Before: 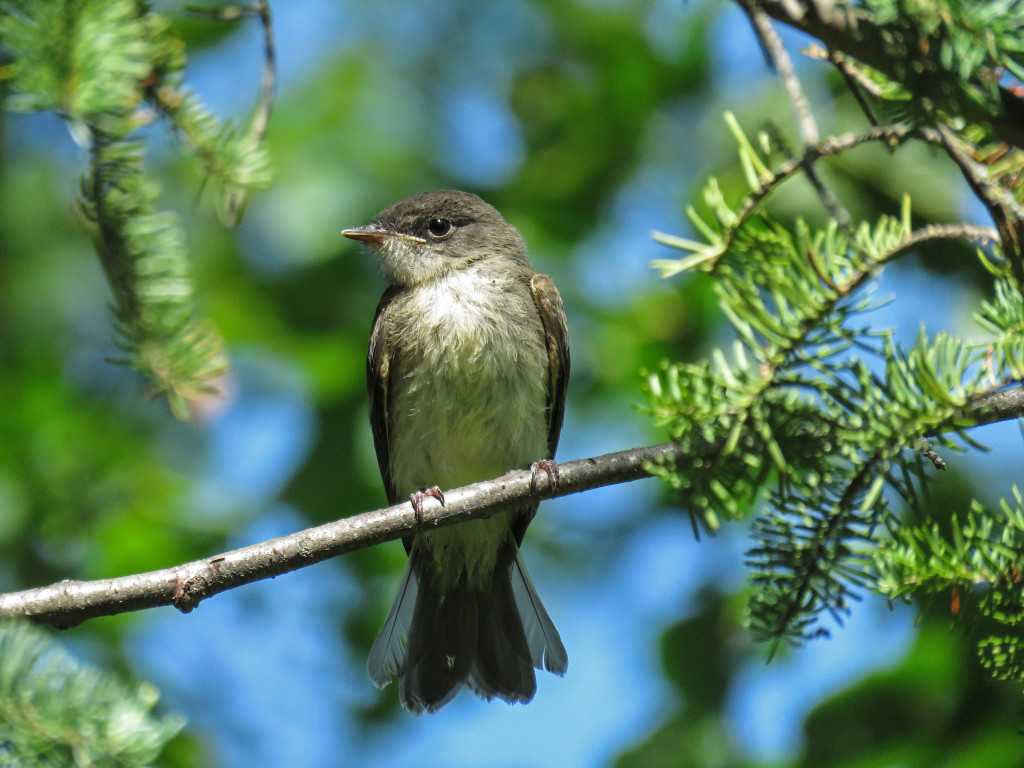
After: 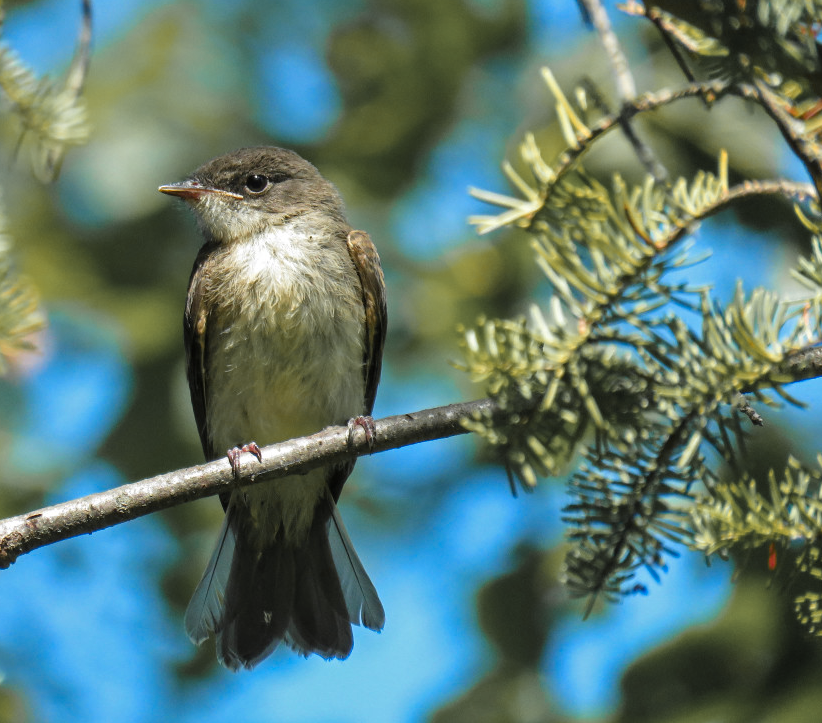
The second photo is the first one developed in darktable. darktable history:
color zones: curves: ch1 [(0.263, 0.53) (0.376, 0.287) (0.487, 0.512) (0.748, 0.547) (1, 0.513)]; ch2 [(0.262, 0.45) (0.751, 0.477)], mix 31.98%
crop and rotate: left 17.959%, top 5.771%, right 1.742%
